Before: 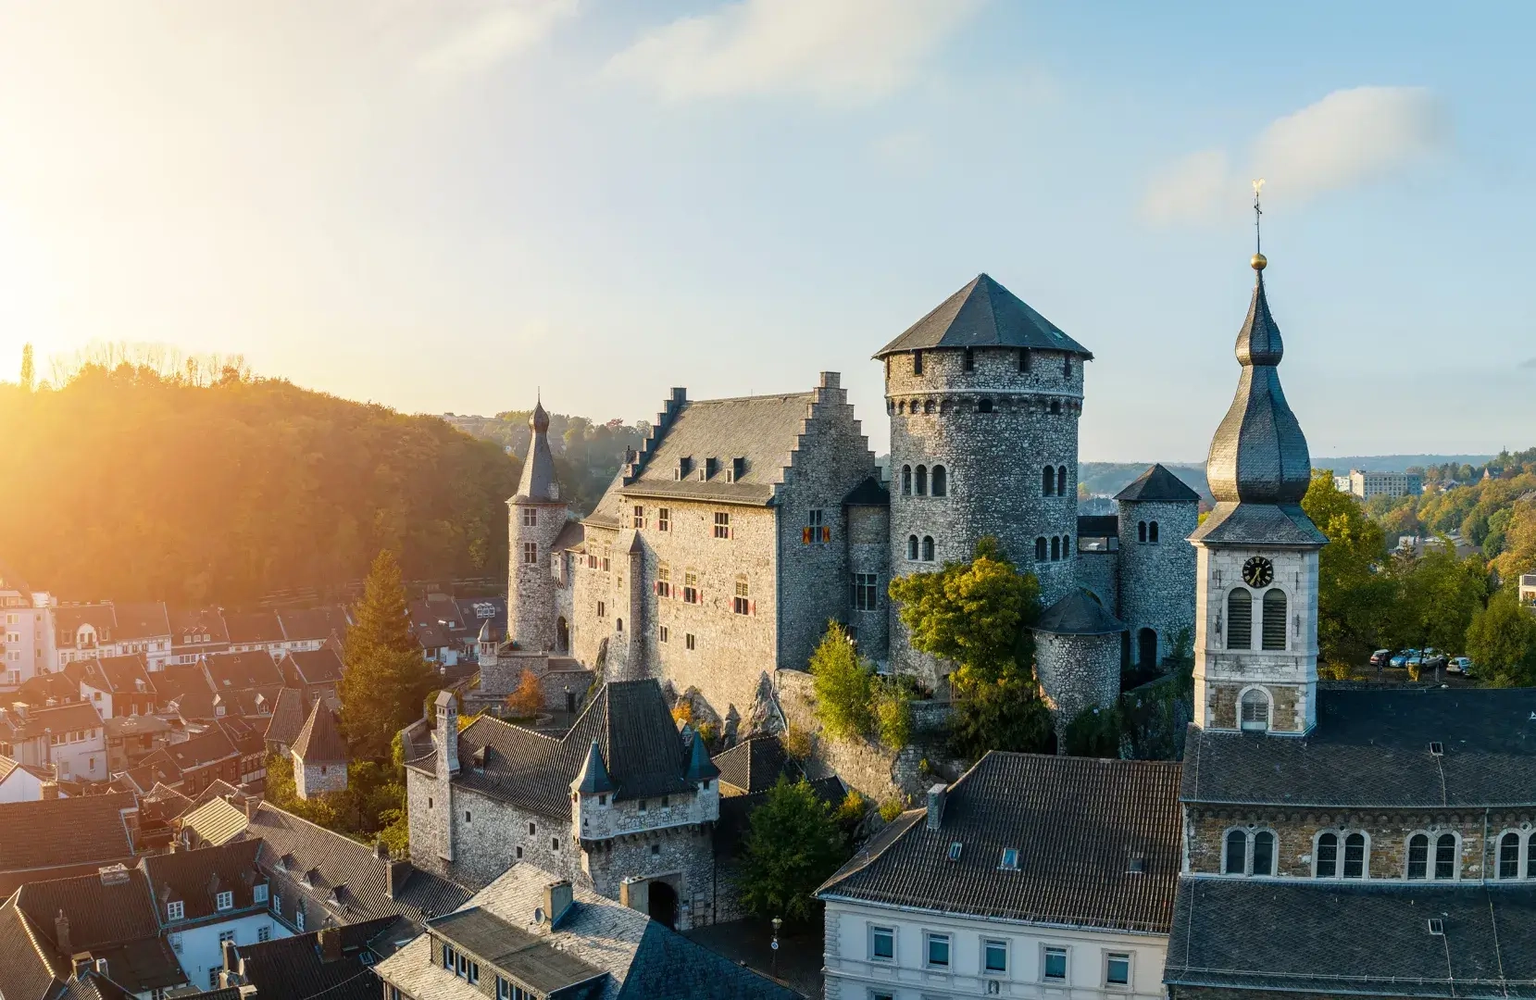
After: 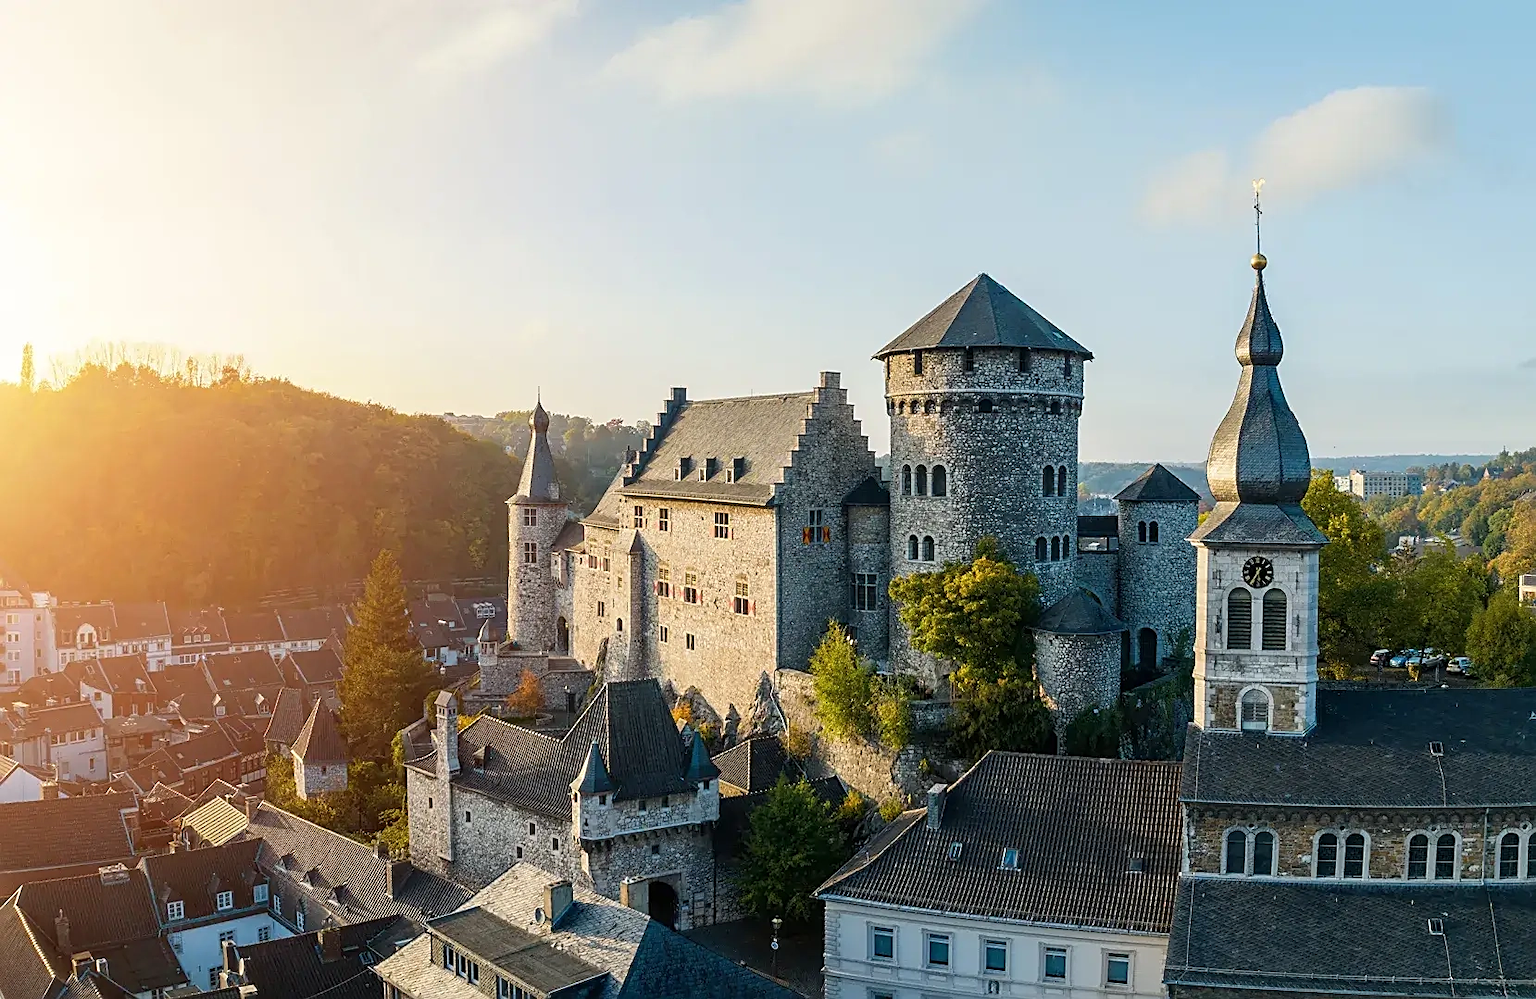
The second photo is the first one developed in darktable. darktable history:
sharpen: amount 0.601
